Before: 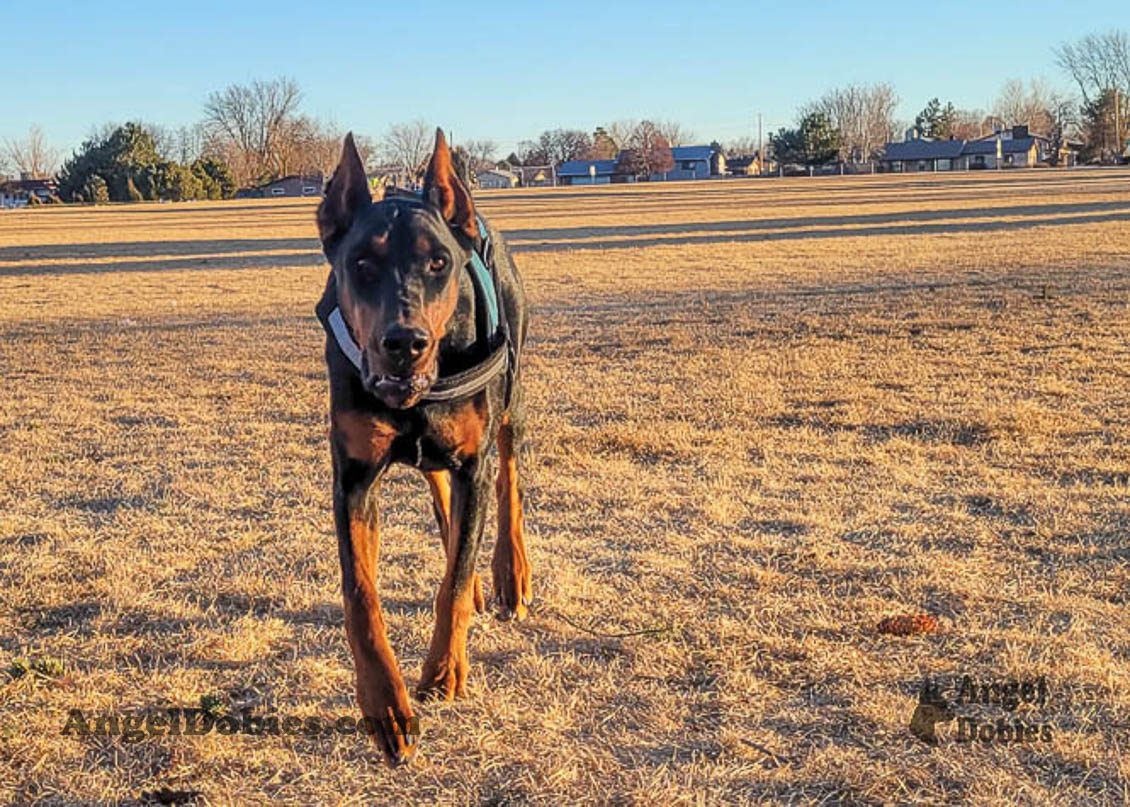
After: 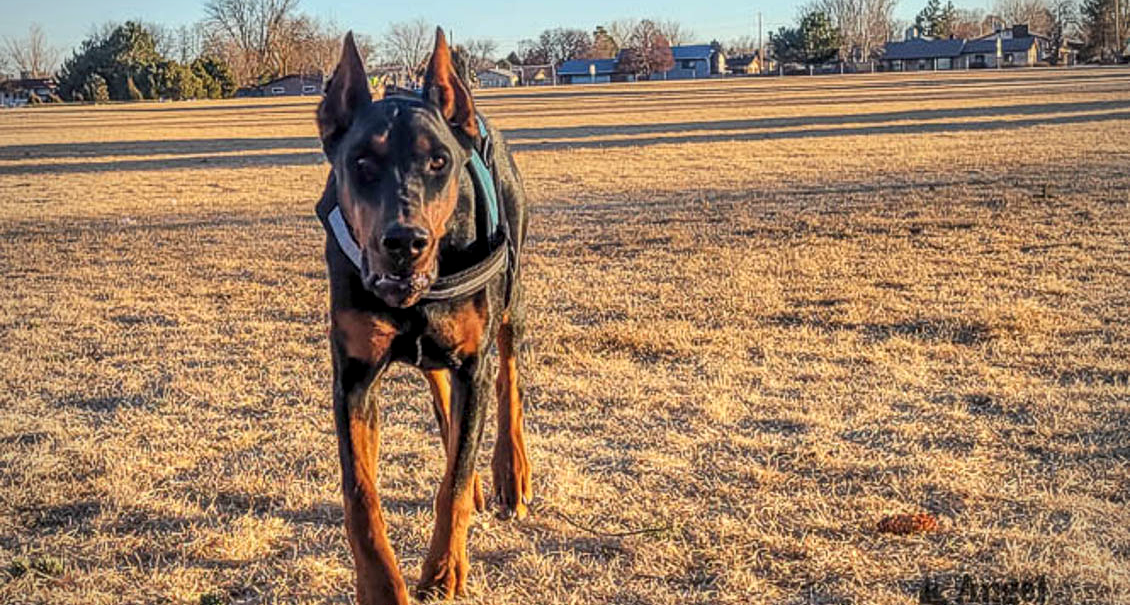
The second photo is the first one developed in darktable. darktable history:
crop and rotate: top 12.604%, bottom 12.31%
vignetting: fall-off radius 61.15%
local contrast: on, module defaults
tone equalizer: on, module defaults
